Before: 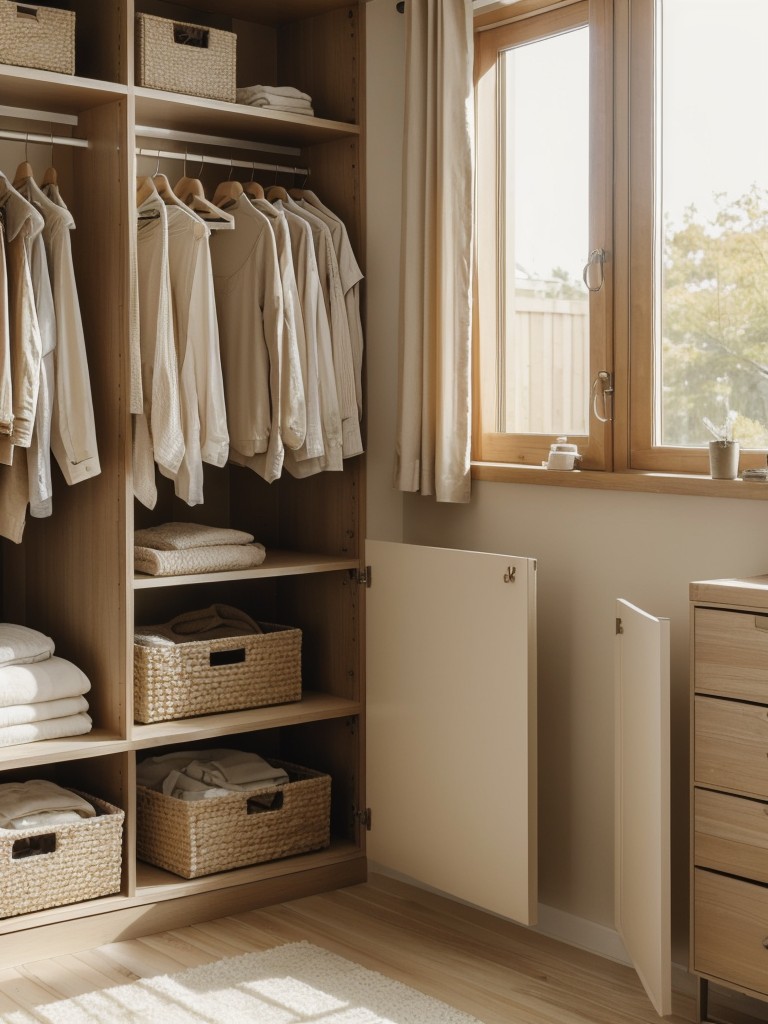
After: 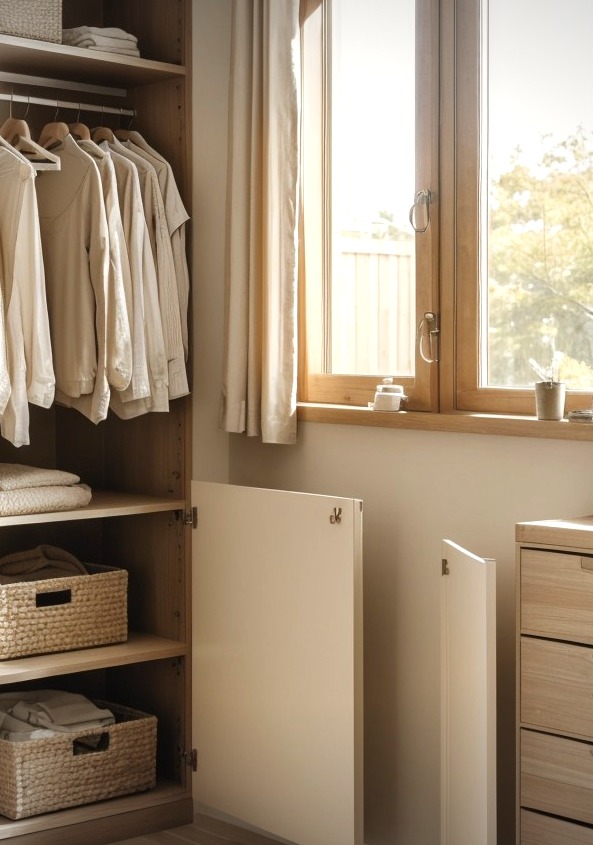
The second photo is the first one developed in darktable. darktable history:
vignetting: fall-off start 85.85%, fall-off radius 80.63%, width/height ratio 1.225
shadows and highlights: shadows 37.11, highlights -27.74, soften with gaussian
crop: left 22.753%, top 5.831%, bottom 11.646%
exposure: black level correction 0.001, exposure 0.498 EV, compensate highlight preservation false
